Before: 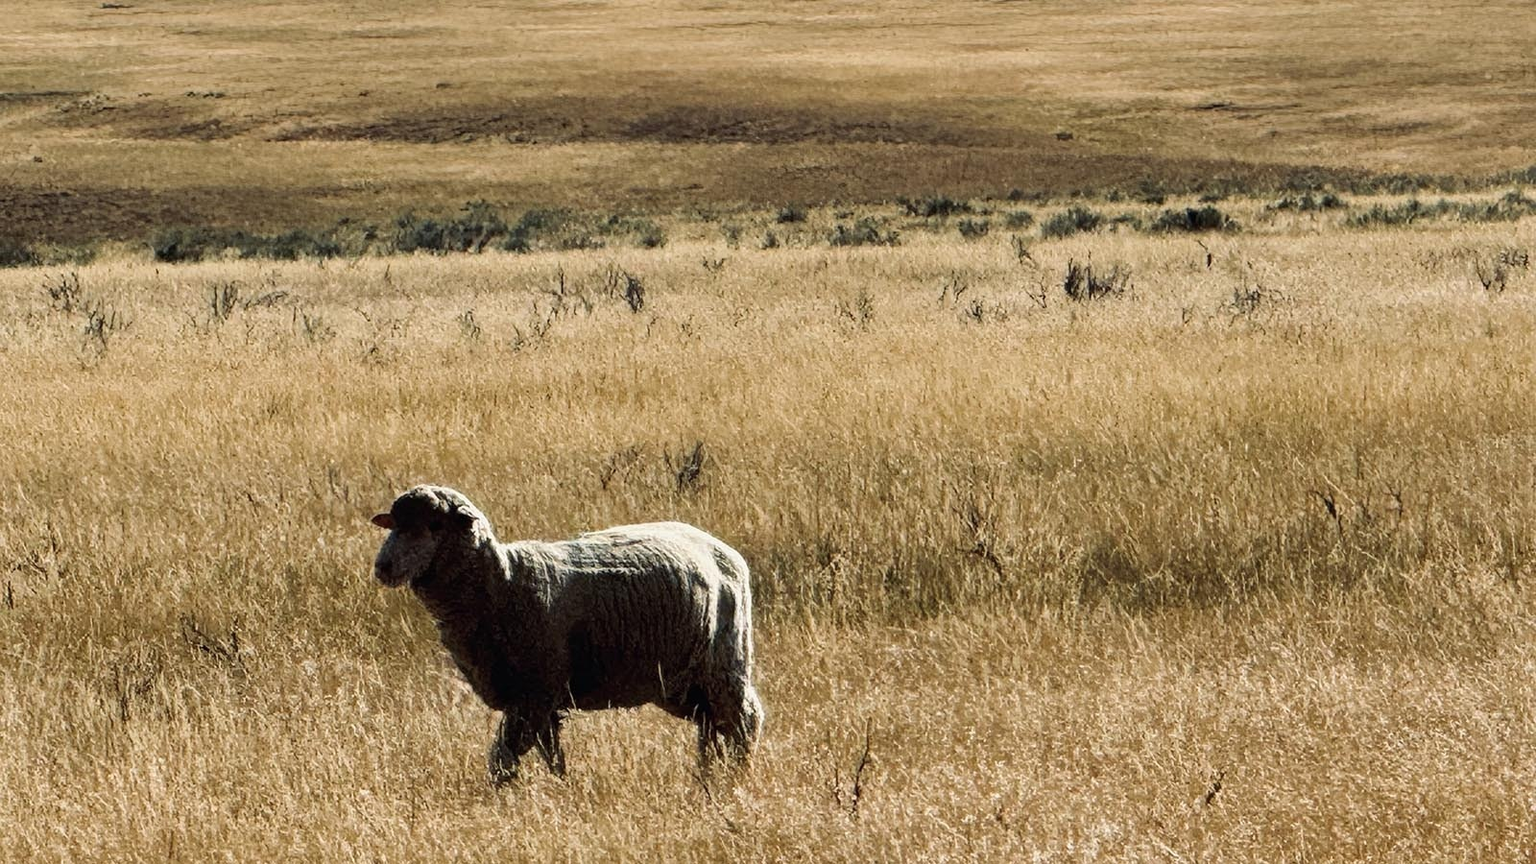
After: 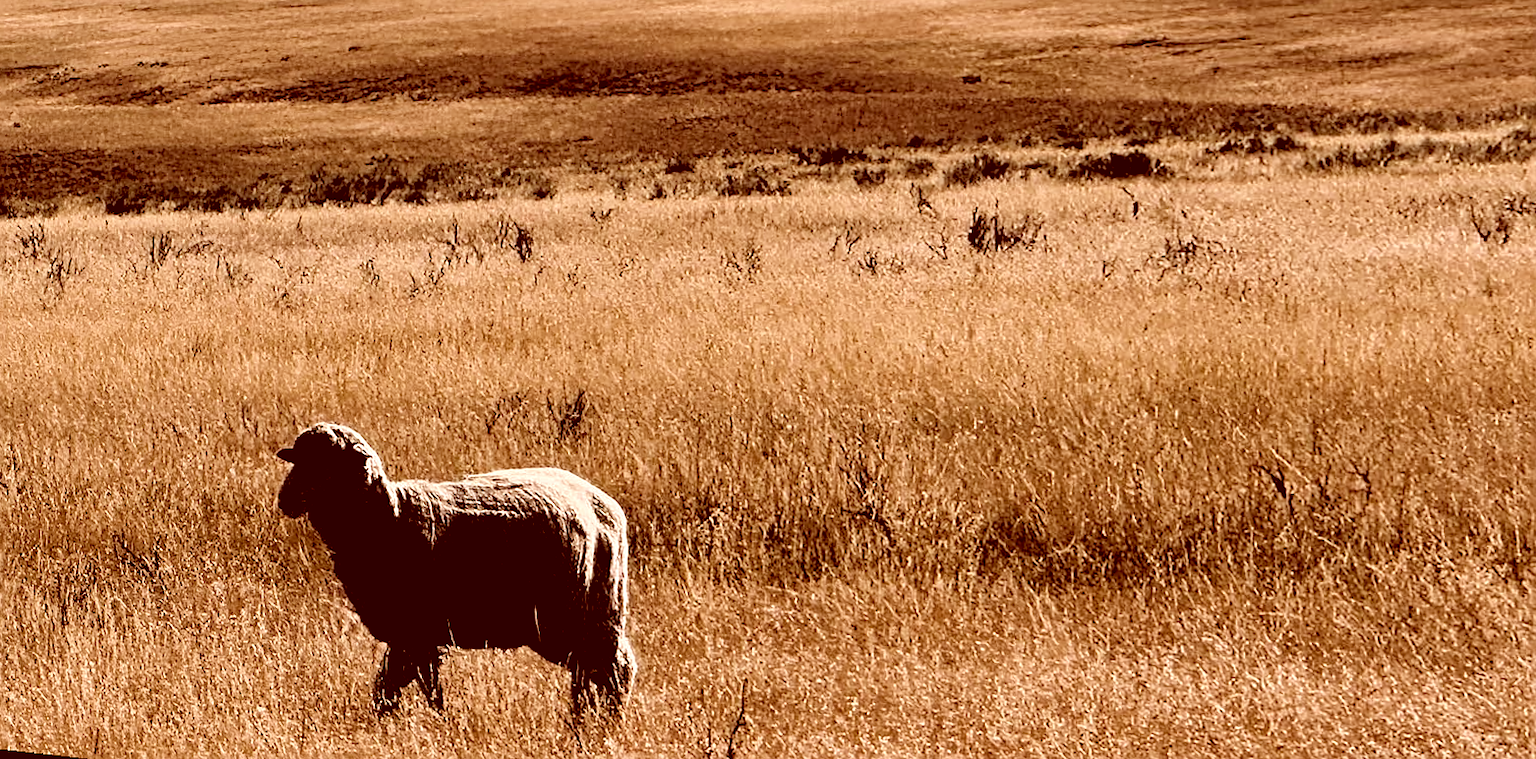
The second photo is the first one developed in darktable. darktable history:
color correction: highlights a* 9.03, highlights b* 8.71, shadows a* 40, shadows b* 40, saturation 0.8
sharpen: on, module defaults
rotate and perspective: rotation 1.69°, lens shift (vertical) -0.023, lens shift (horizontal) -0.291, crop left 0.025, crop right 0.988, crop top 0.092, crop bottom 0.842
rgb levels: levels [[0.034, 0.472, 0.904], [0, 0.5, 1], [0, 0.5, 1]]
